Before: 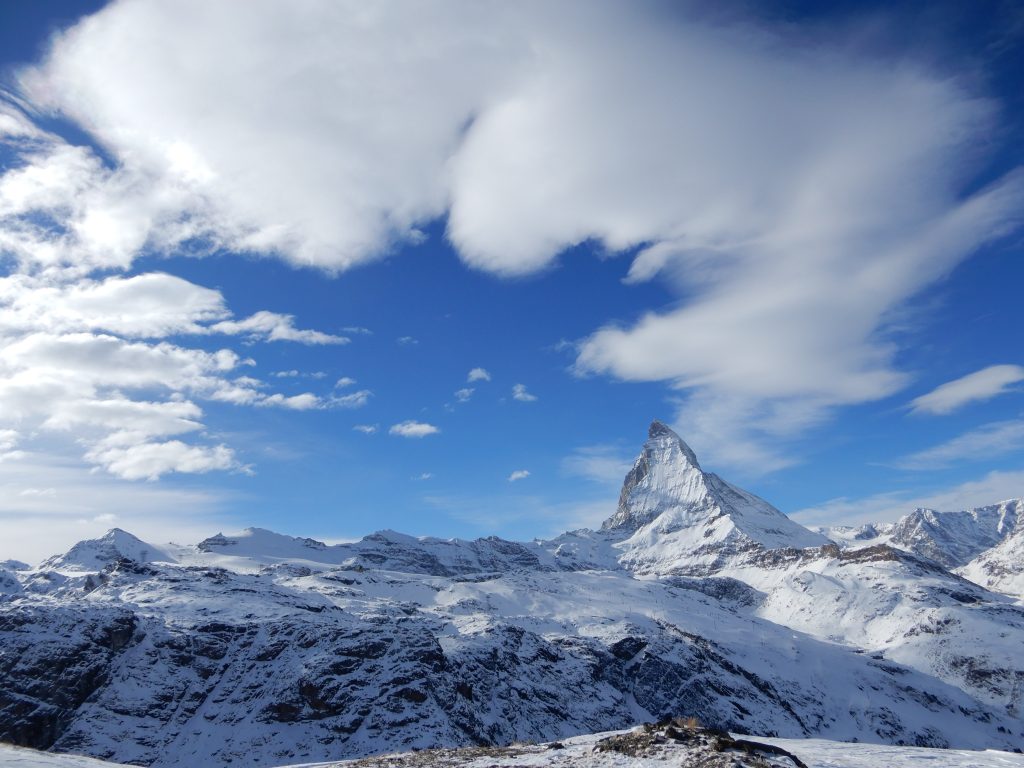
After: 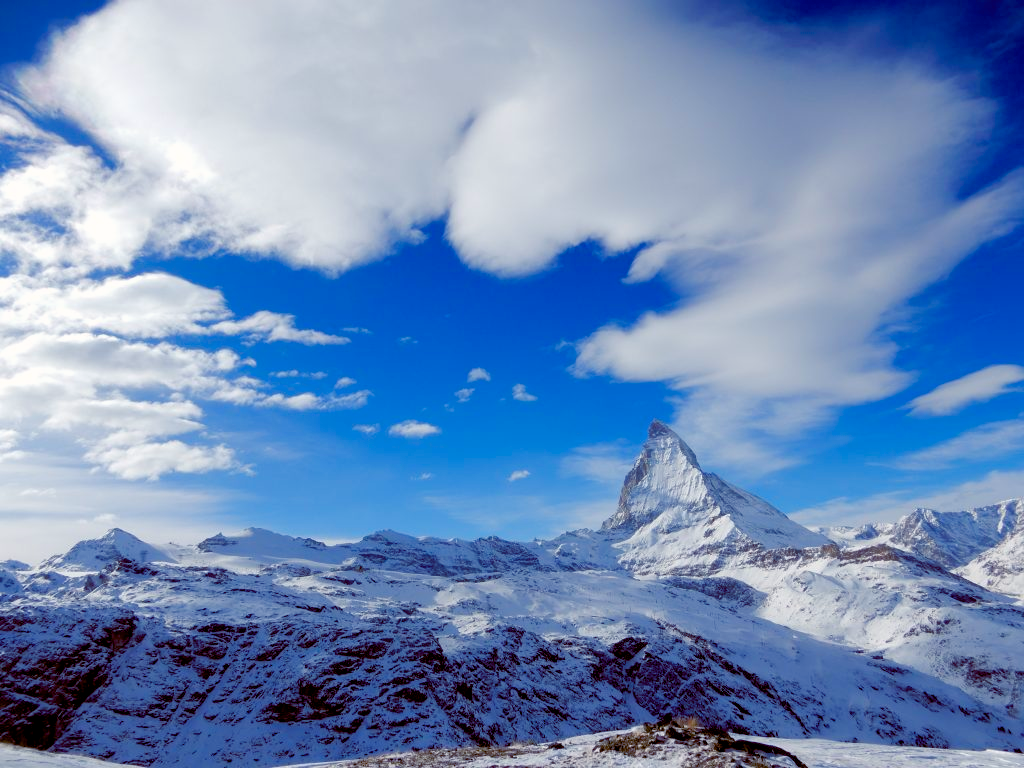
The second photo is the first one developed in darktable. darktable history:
color balance rgb: shadows lift › chroma 1%, shadows lift › hue 240.84°, highlights gain › chroma 2%, highlights gain › hue 73.2°, global offset › luminance -0.5%, perceptual saturation grading › global saturation 20%, perceptual saturation grading › highlights -25%, perceptual saturation grading › shadows 50%, global vibrance 15%
color balance: lift [1, 1.015, 1.004, 0.985], gamma [1, 0.958, 0.971, 1.042], gain [1, 0.956, 0.977, 1.044]
